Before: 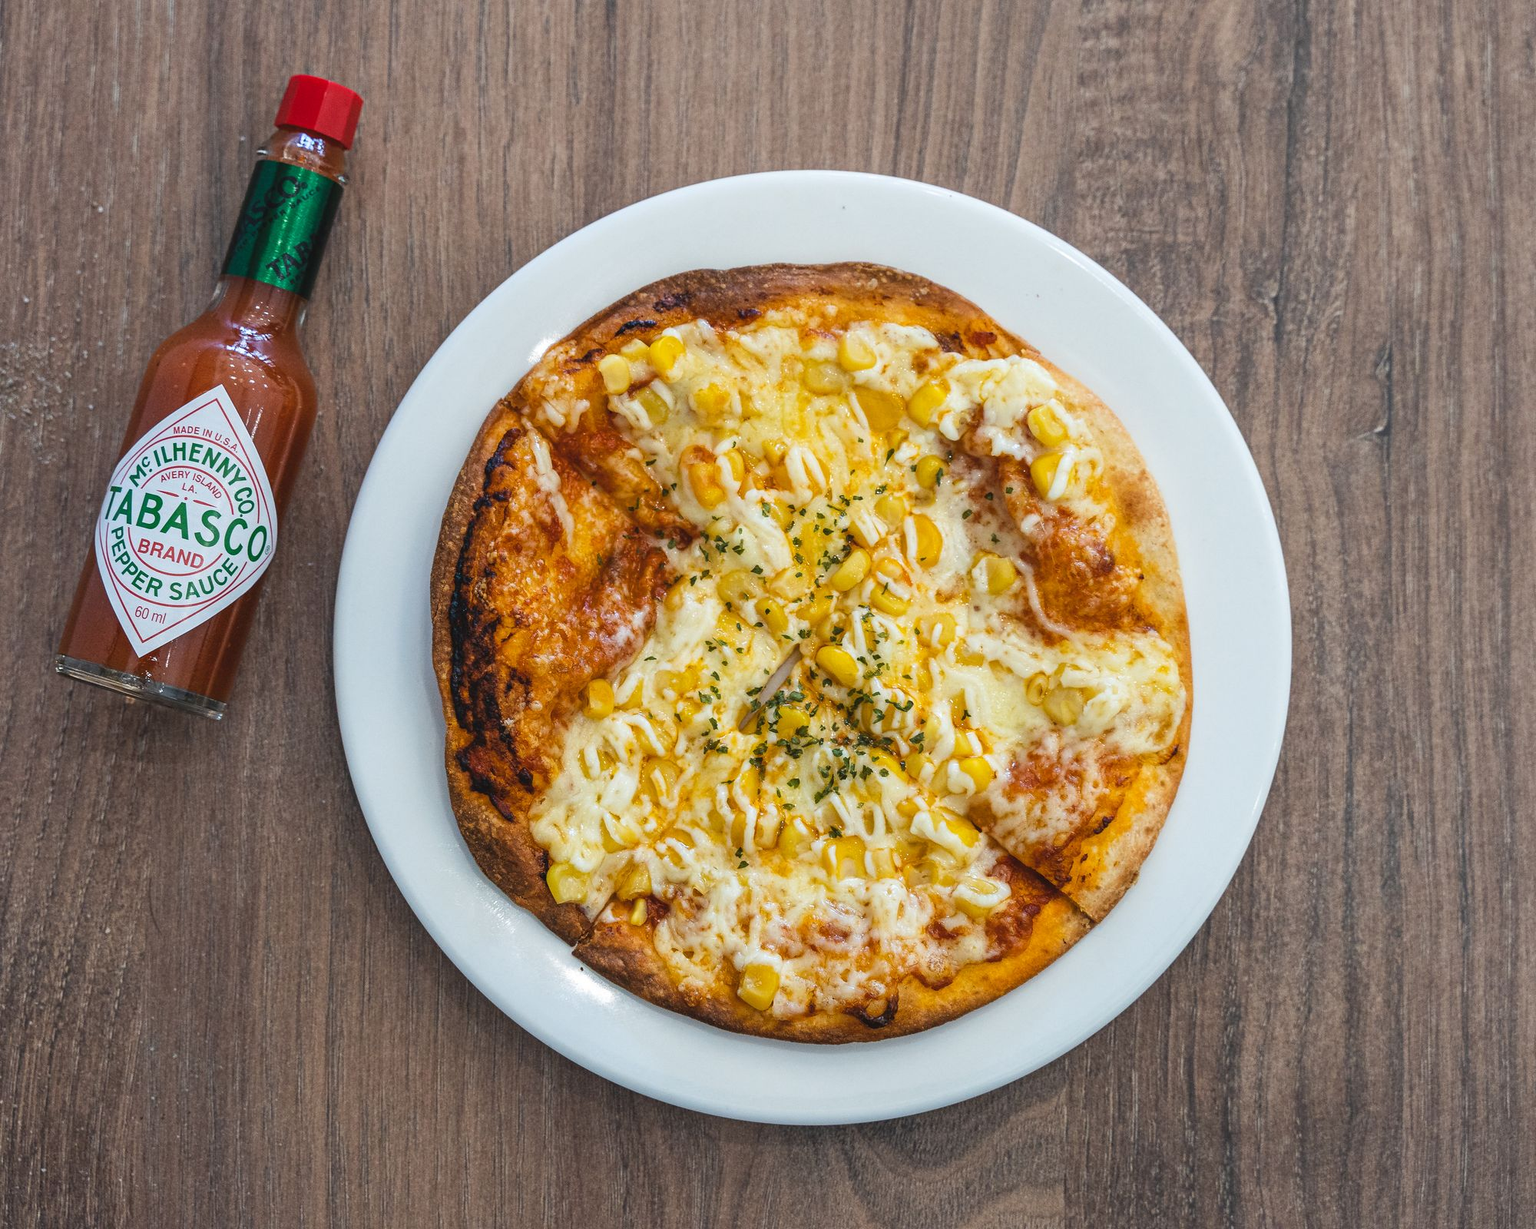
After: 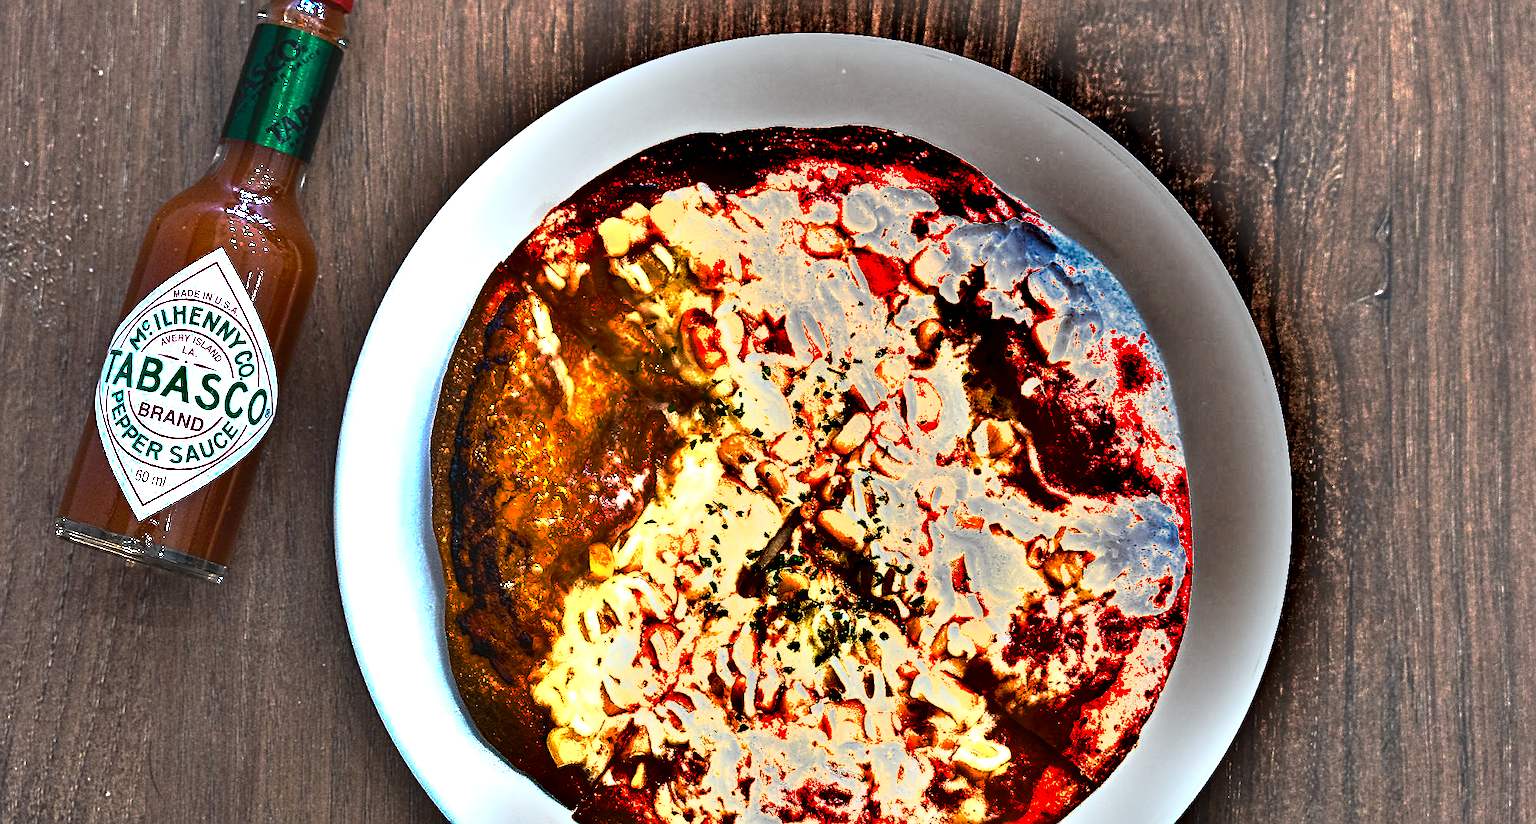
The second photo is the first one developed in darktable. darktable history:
sharpen: on, module defaults
crop: top 11.159%, bottom 21.747%
base curve: curves: ch0 [(0, 0) (0.841, 0.609) (1, 1)], preserve colors none
exposure: black level correction 0, exposure 0.697 EV, compensate highlight preservation false
shadows and highlights: soften with gaussian
color balance rgb: perceptual saturation grading › global saturation 19.712%, perceptual brilliance grading › global brilliance 15.314%, perceptual brilliance grading › shadows -34.99%
